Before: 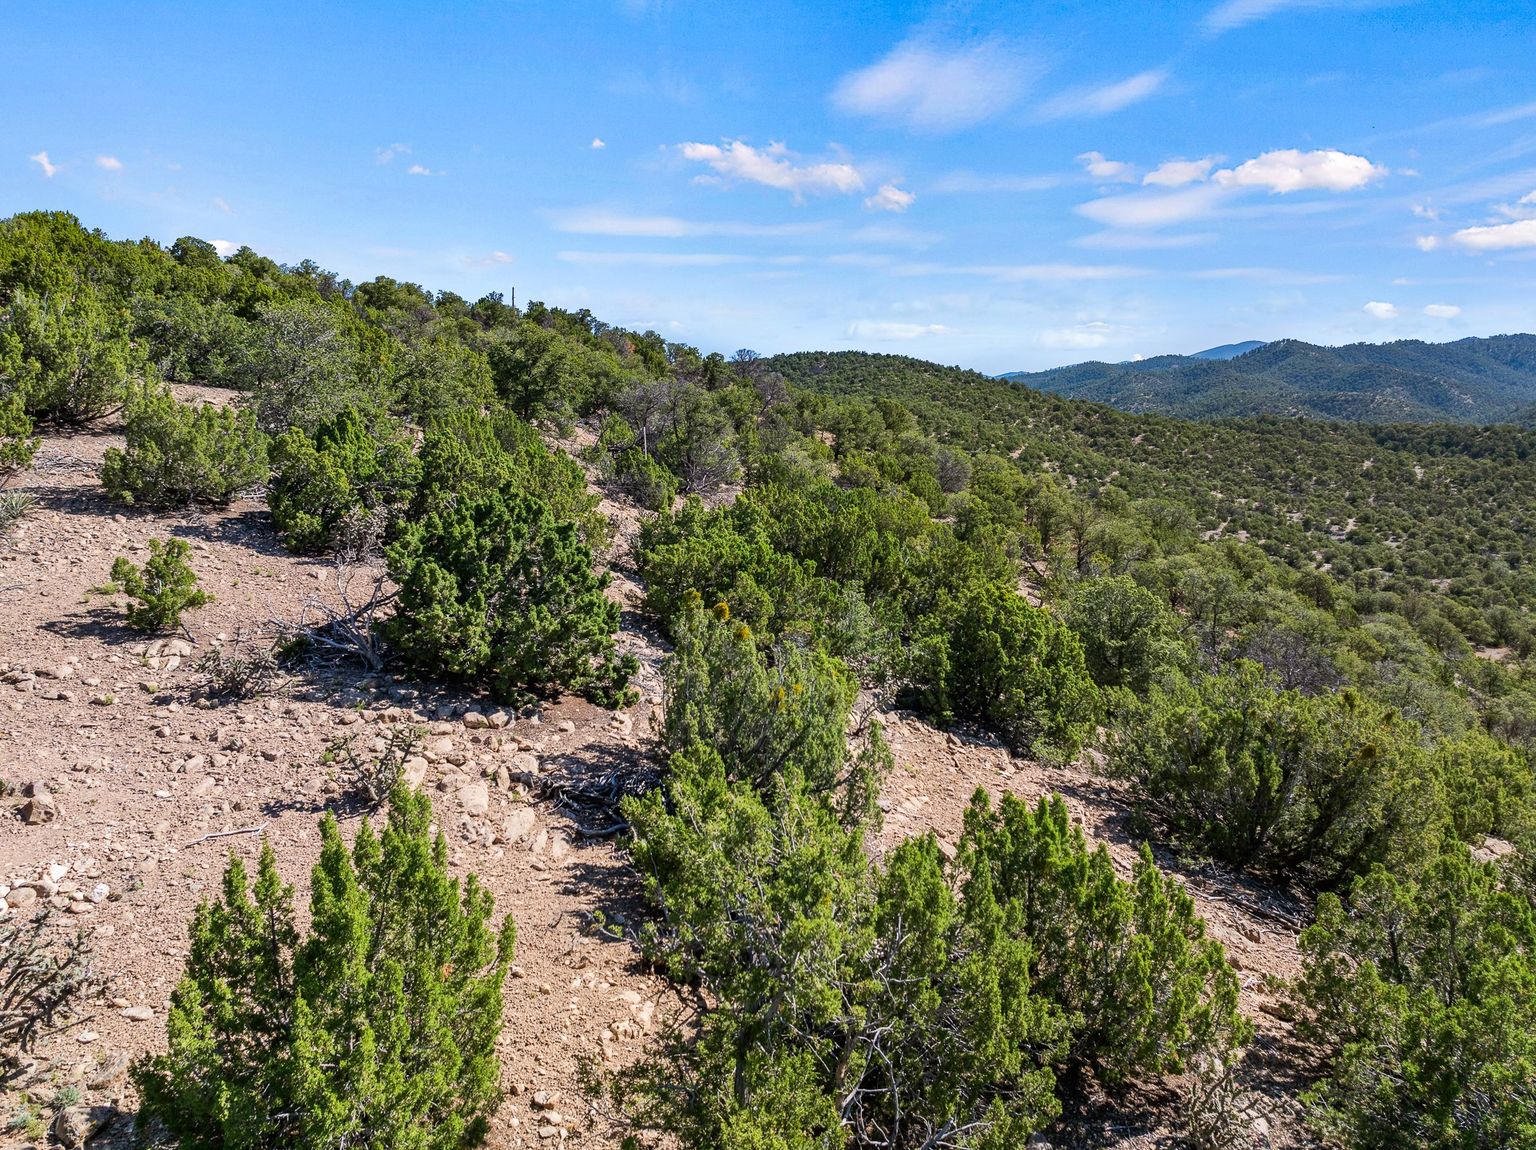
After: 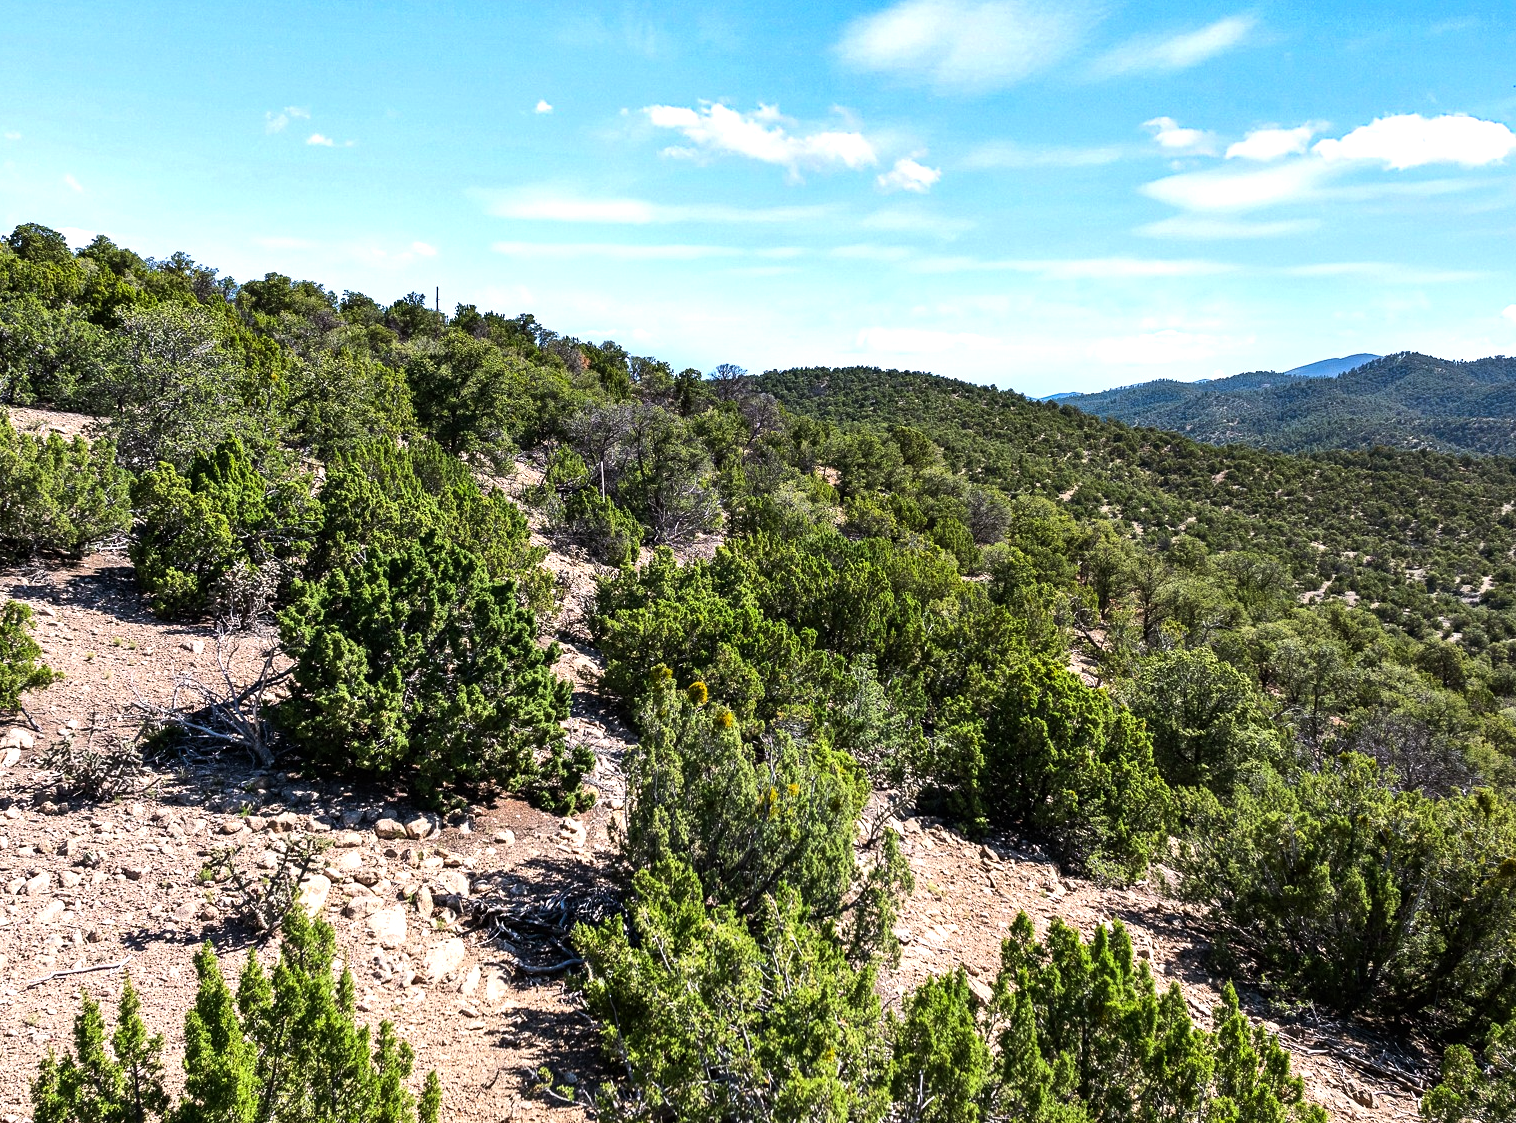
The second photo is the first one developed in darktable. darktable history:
tone equalizer: -8 EV -0.712 EV, -7 EV -0.724 EV, -6 EV -0.576 EV, -5 EV -0.363 EV, -3 EV 0.402 EV, -2 EV 0.6 EV, -1 EV 0.7 EV, +0 EV 0.736 EV, edges refinement/feathering 500, mask exposure compensation -1.57 EV, preserve details no
crop and rotate: left 10.678%, top 5.081%, right 10.442%, bottom 16.9%
